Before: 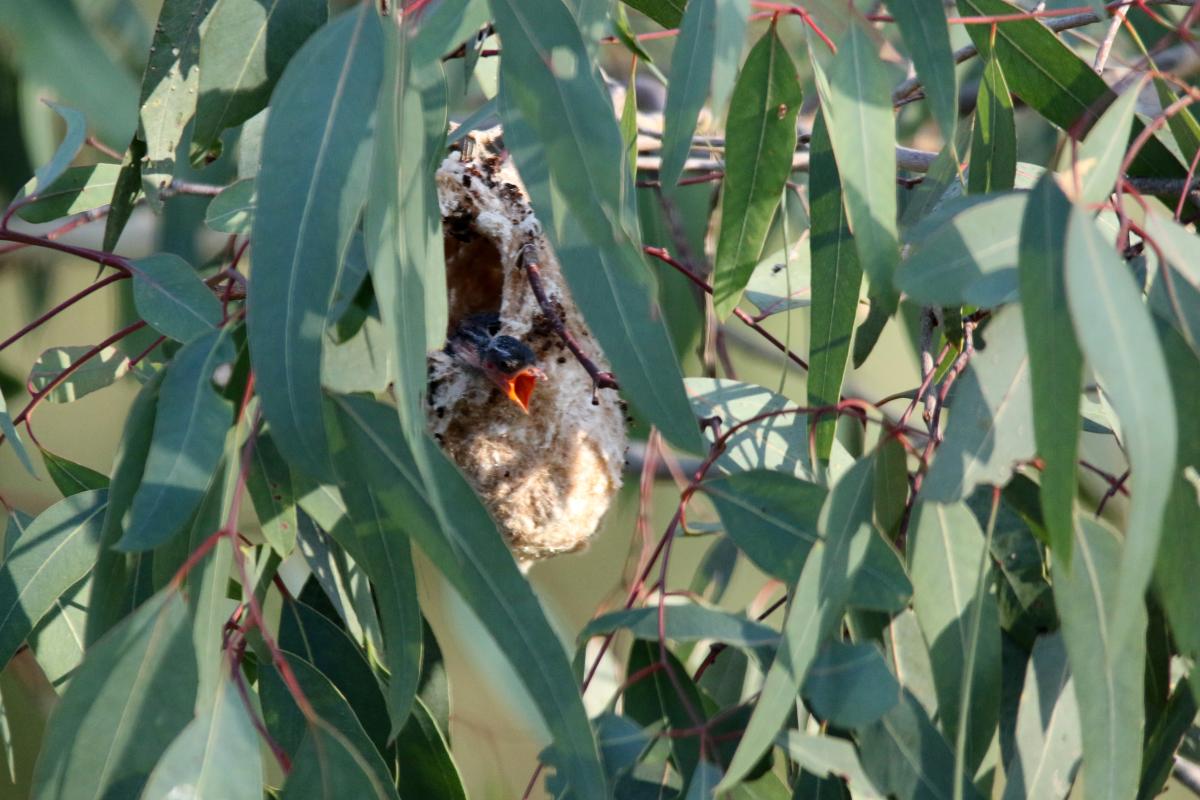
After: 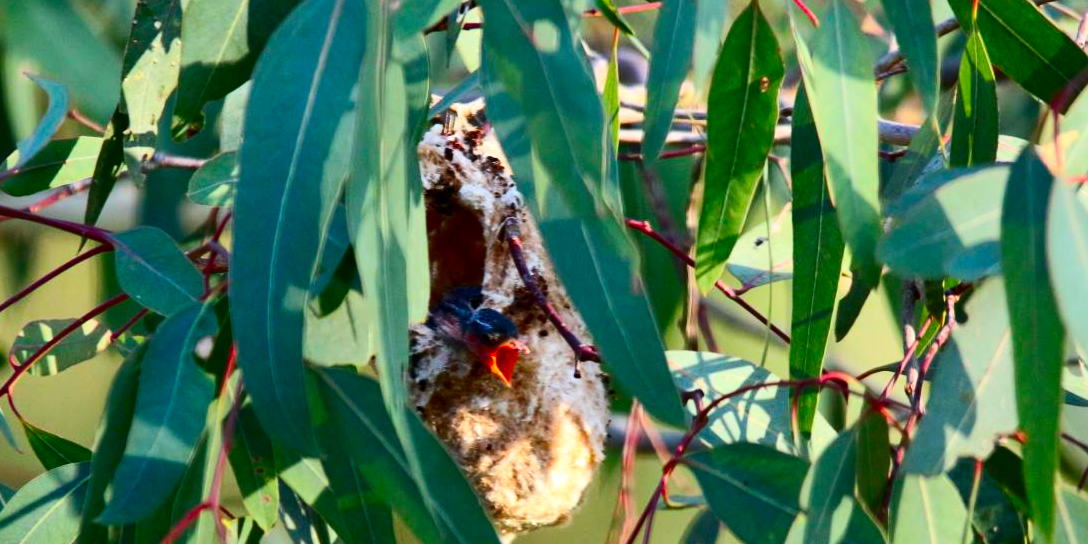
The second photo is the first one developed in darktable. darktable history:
tone equalizer: edges refinement/feathering 500, mask exposure compensation -1.57 EV, preserve details no
crop: left 1.551%, top 3.457%, right 7.757%, bottom 28.505%
contrast brightness saturation: contrast 0.266, brightness 0.014, saturation 0.866
